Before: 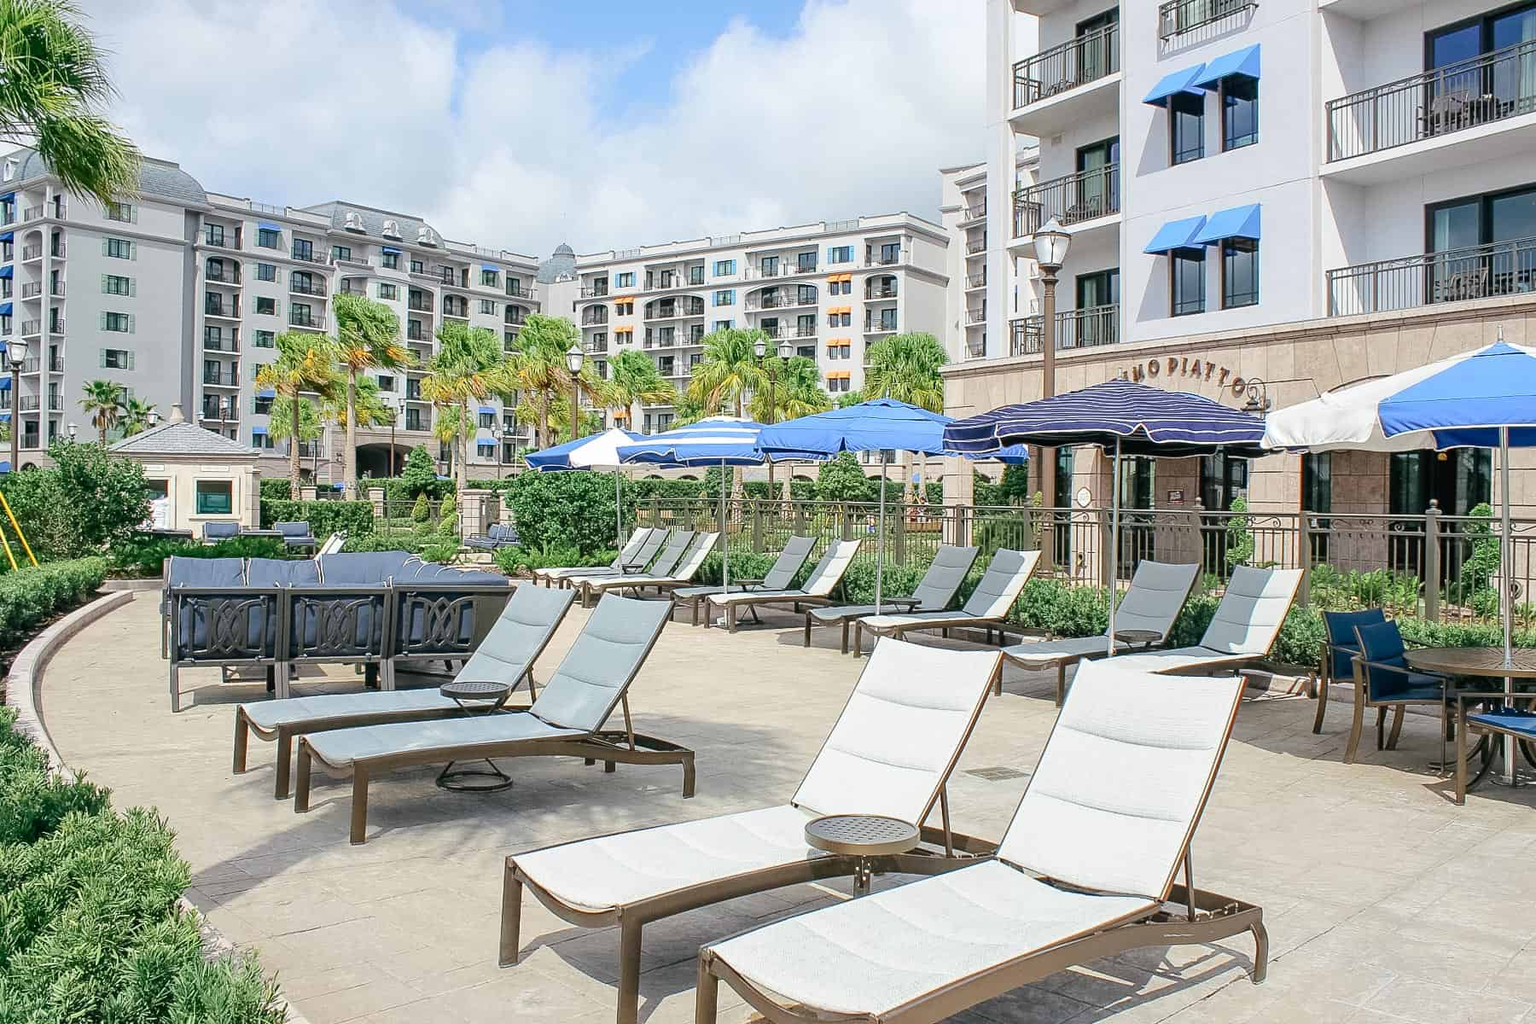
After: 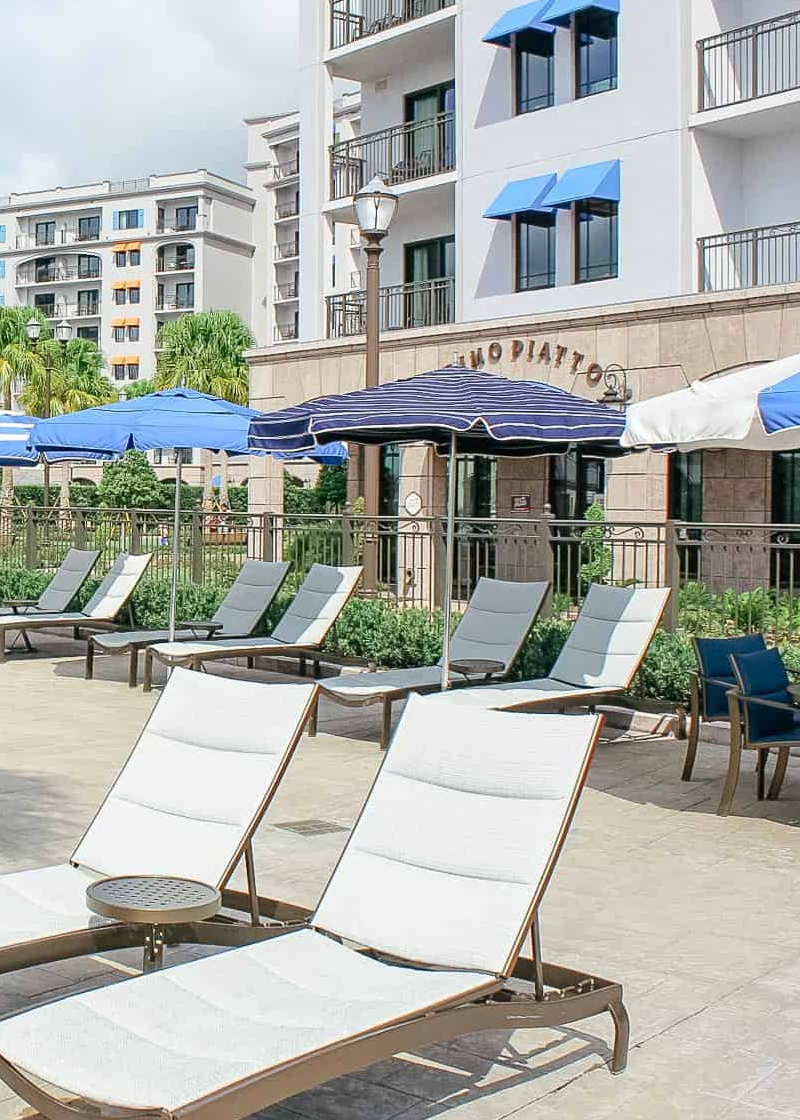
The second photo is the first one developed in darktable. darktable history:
haze removal: strength 0.02, distance 0.25, compatibility mode true, adaptive false
crop: left 47.628%, top 6.643%, right 7.874%
